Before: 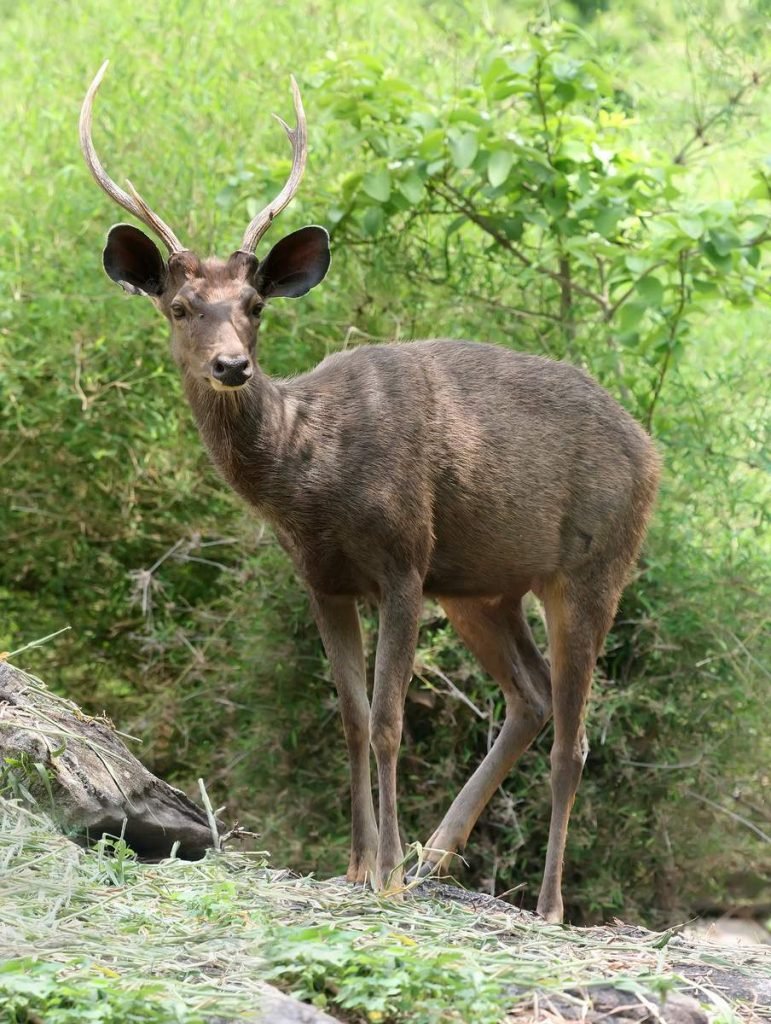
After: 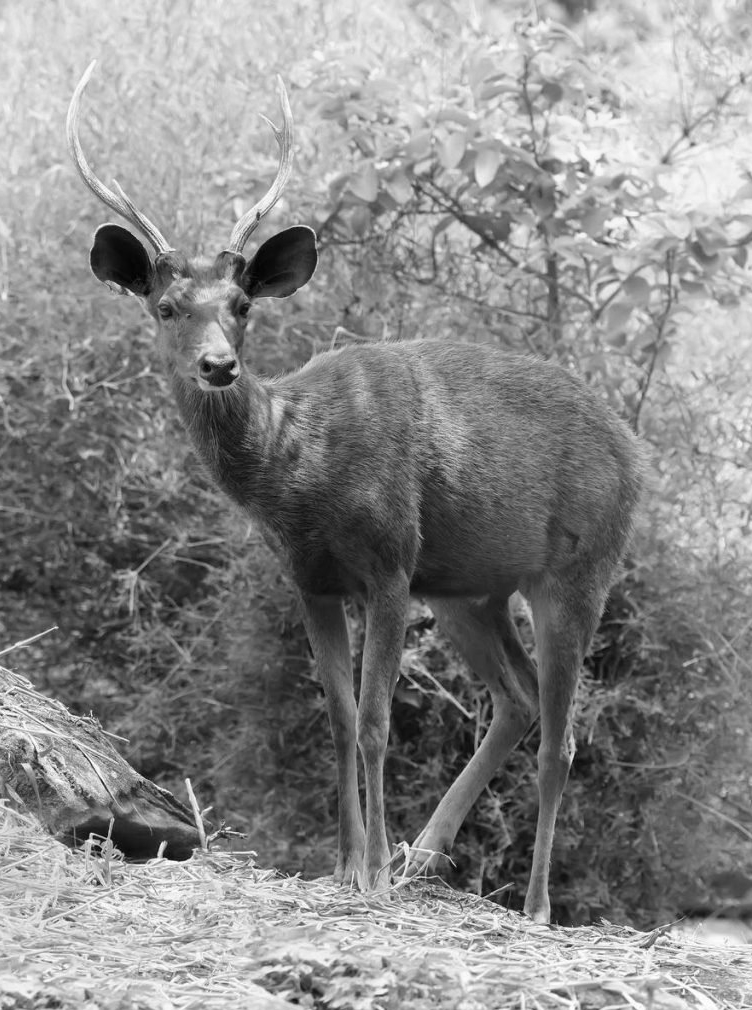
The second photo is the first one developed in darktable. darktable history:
color correction: highlights a* -4.98, highlights b* -3.76, shadows a* 3.83, shadows b* 4.08
monochrome: on, module defaults
crop and rotate: left 1.774%, right 0.633%, bottom 1.28%
